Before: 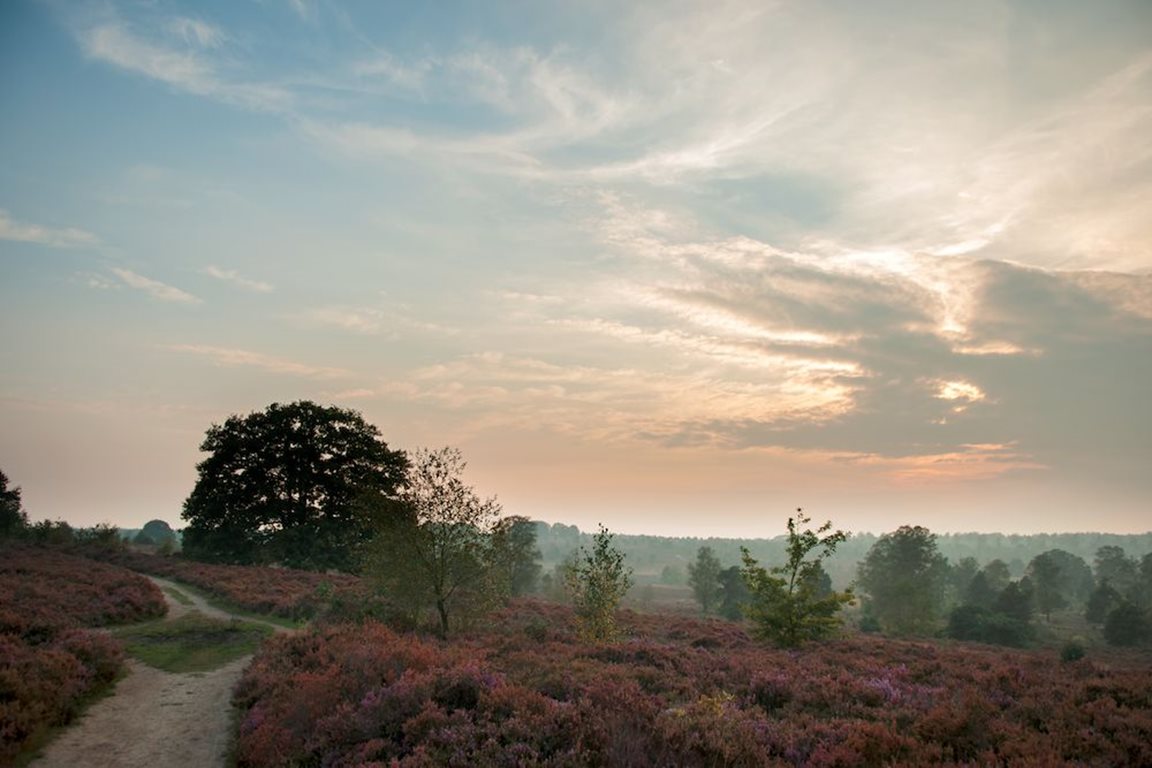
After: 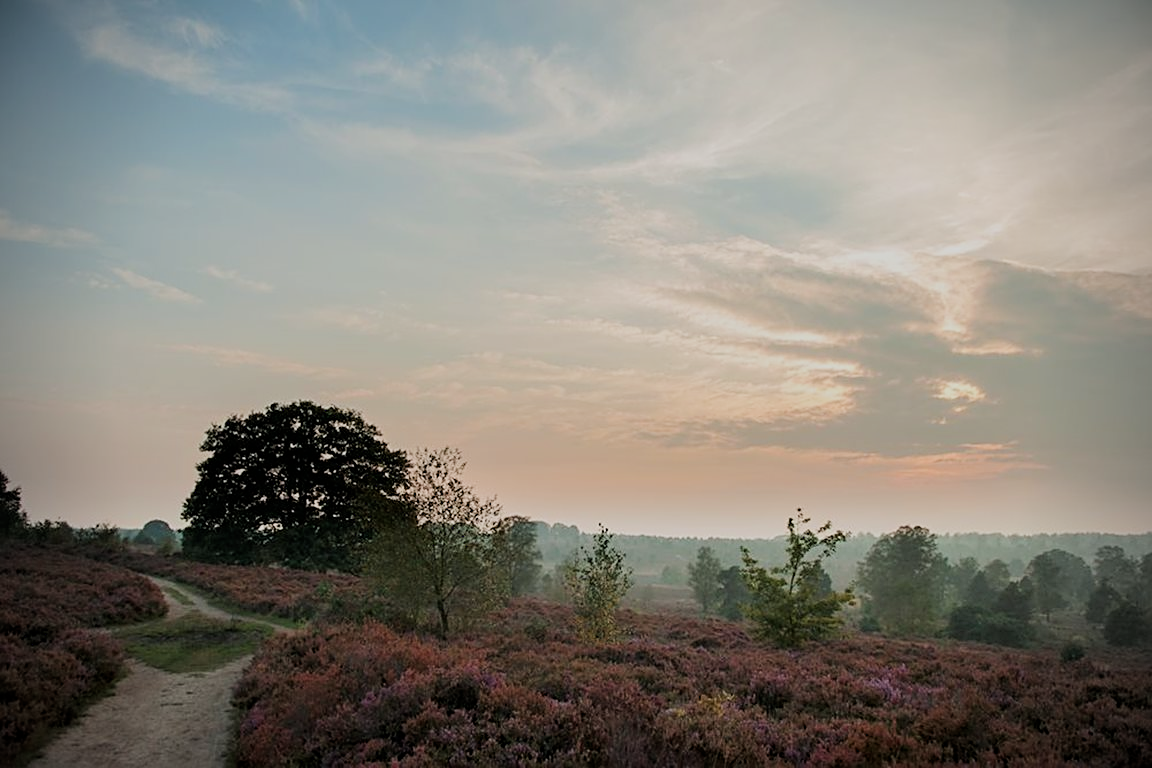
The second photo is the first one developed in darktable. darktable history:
sharpen: on, module defaults
vignetting: on, module defaults
filmic rgb: black relative exposure -16 EV, white relative exposure 6.12 EV, hardness 5.22
